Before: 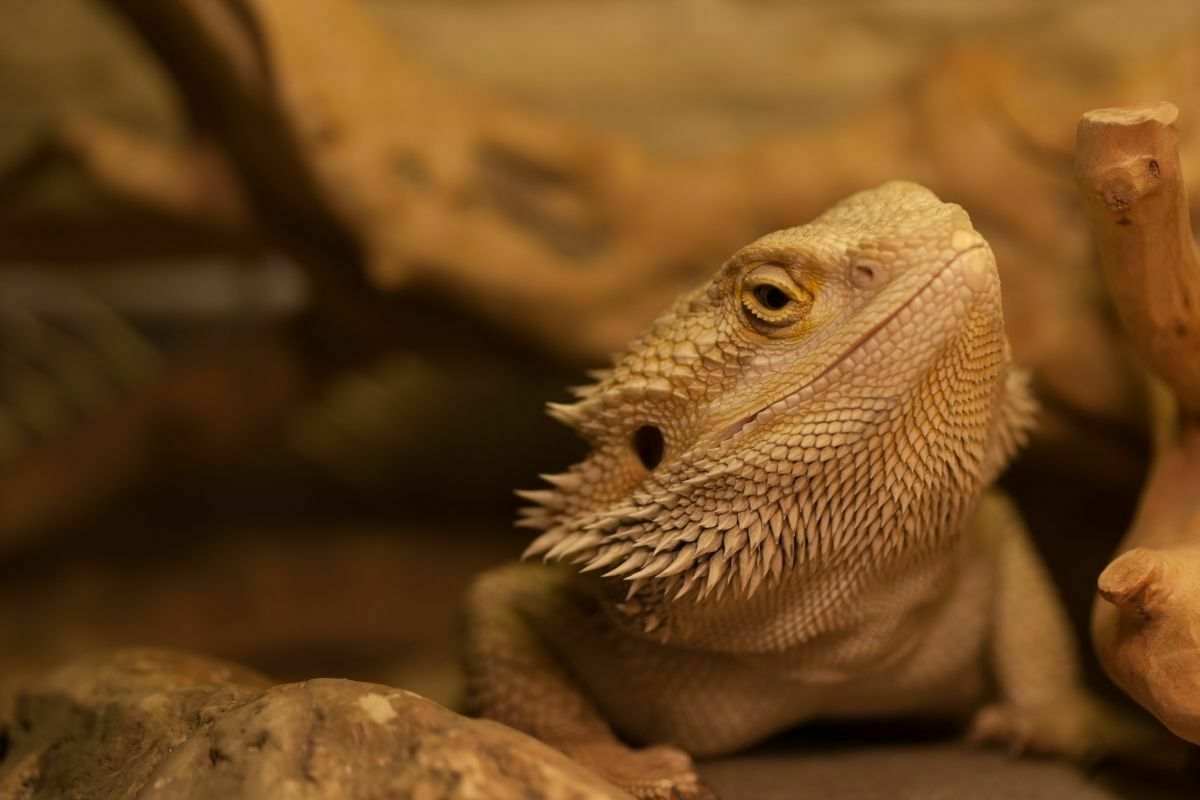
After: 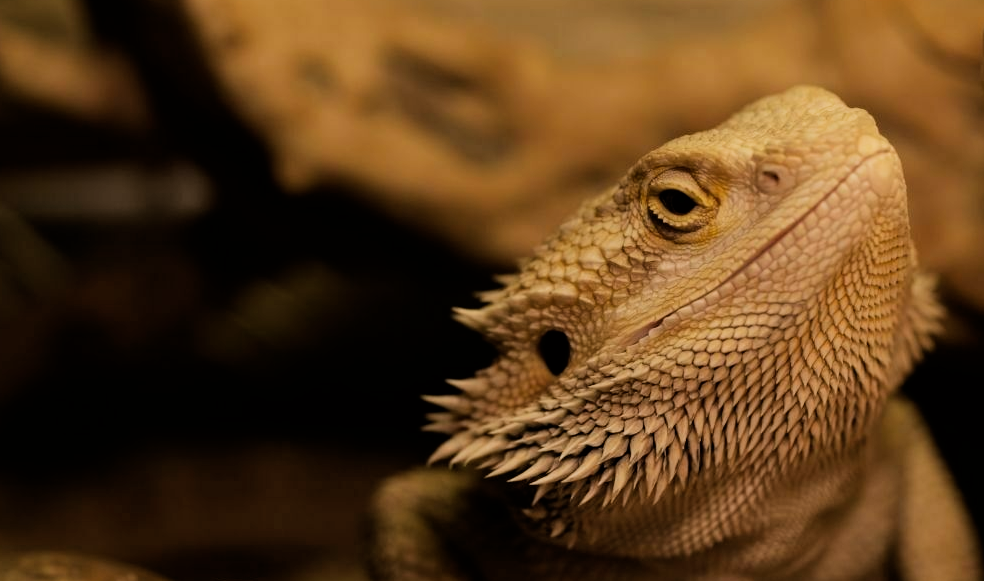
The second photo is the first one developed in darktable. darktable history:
filmic rgb: black relative exposure -5.07 EV, white relative exposure 3.97 EV, hardness 2.88, contrast 1.296, highlights saturation mix -30.57%, iterations of high-quality reconstruction 0
crop: left 7.911%, top 11.901%, right 10.053%, bottom 15.409%
